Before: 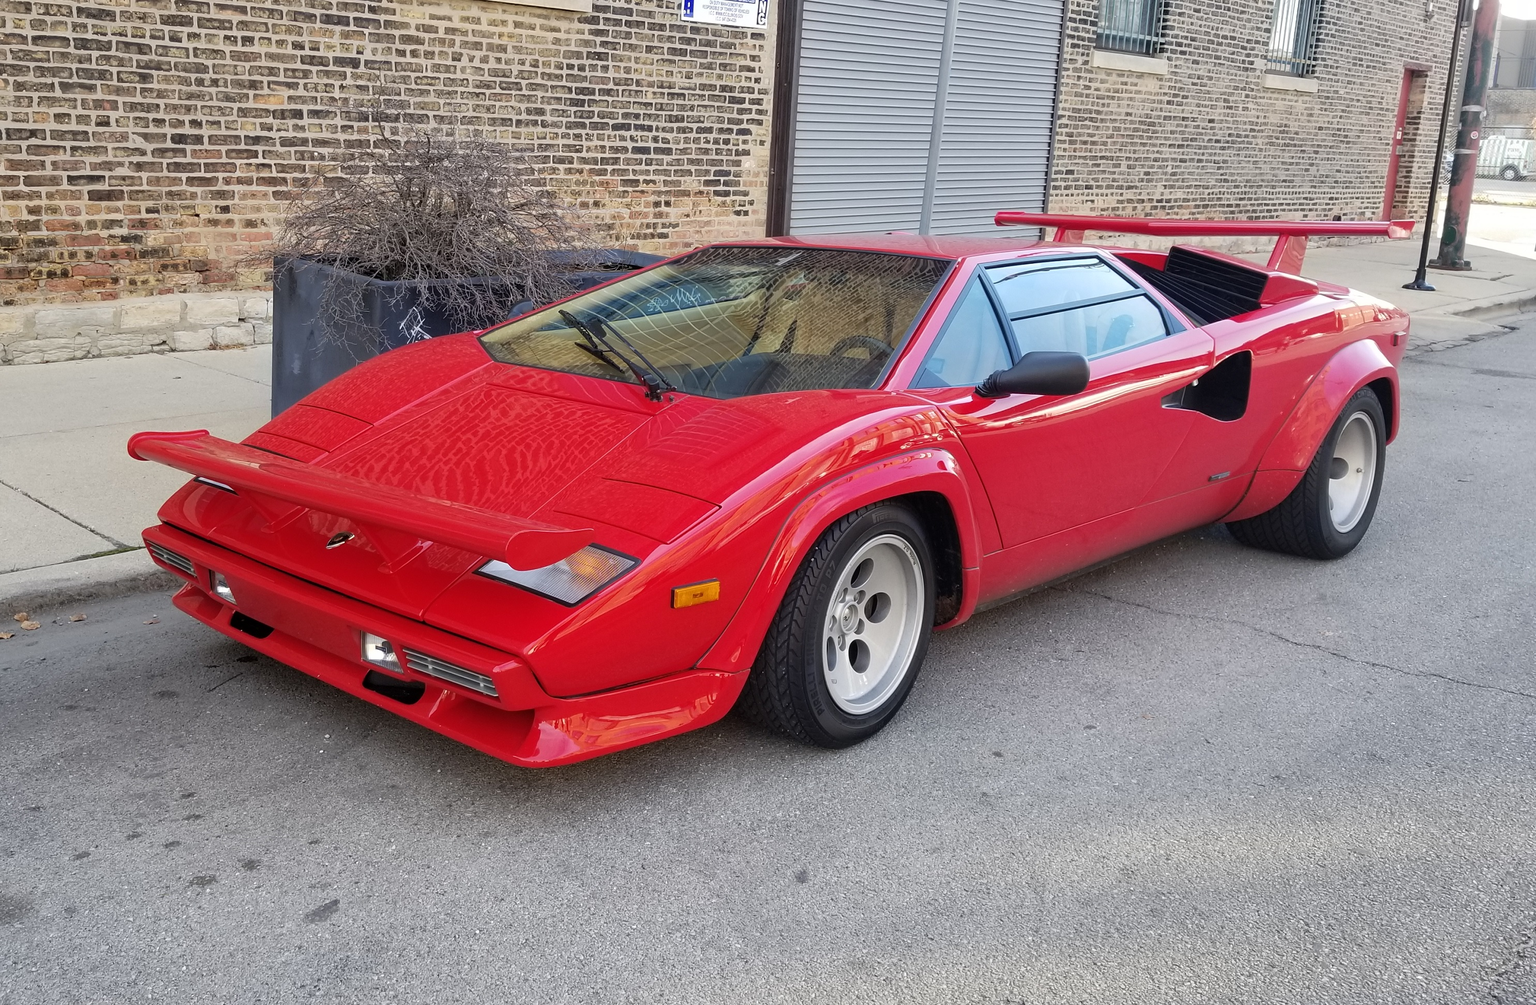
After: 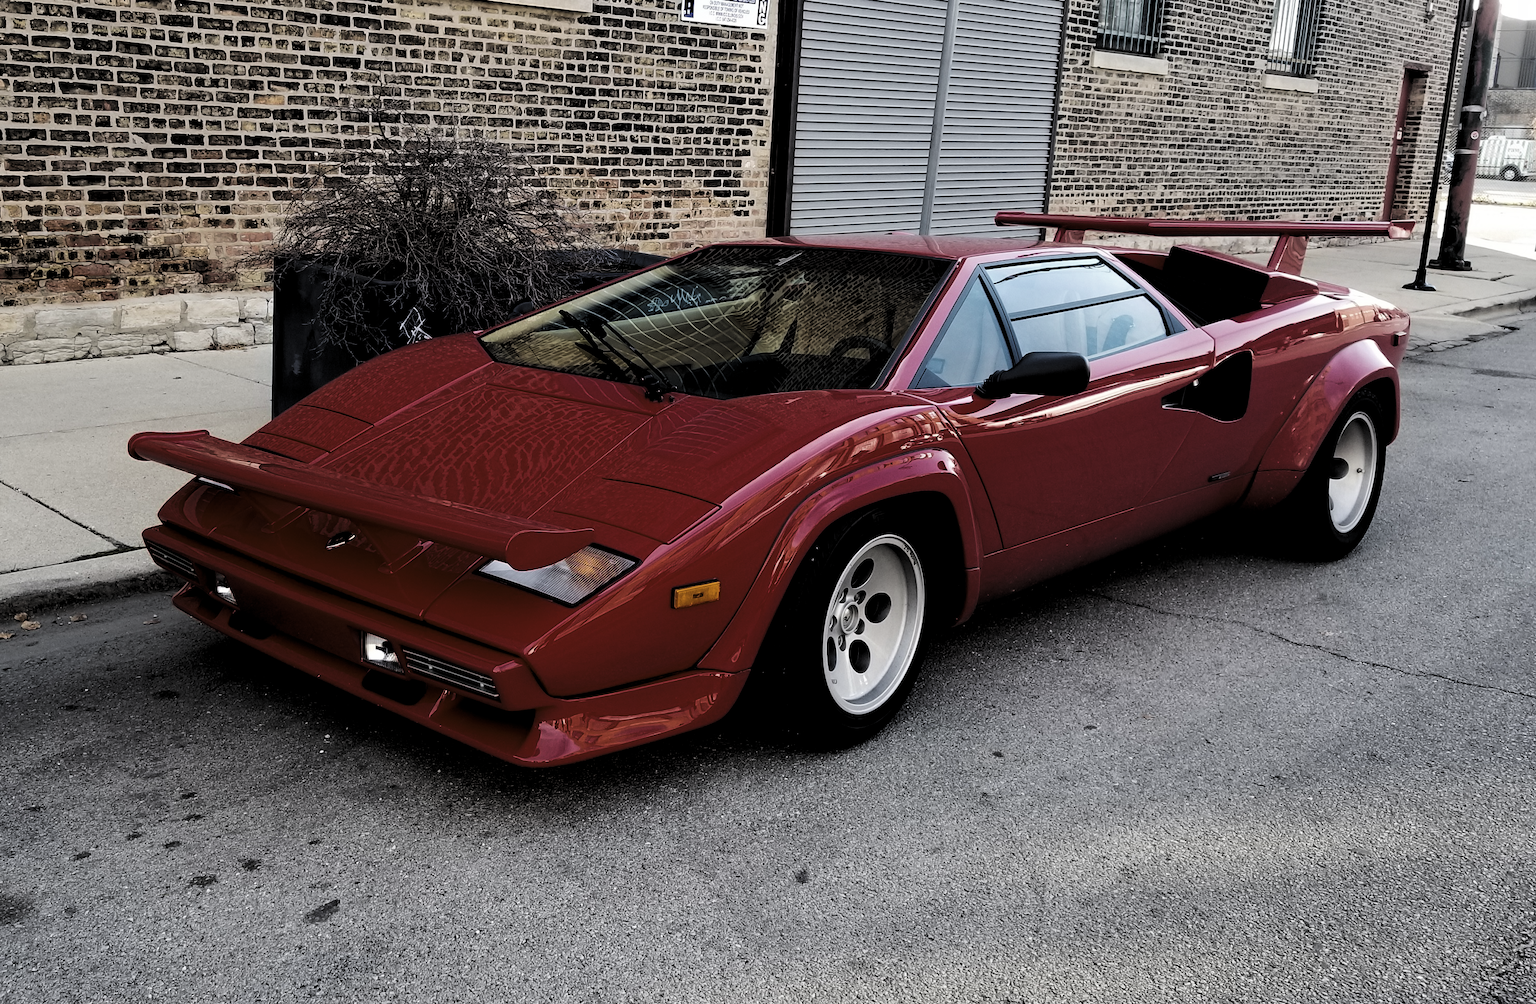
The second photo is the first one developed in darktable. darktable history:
filmic rgb: black relative exposure -5 EV, hardness 2.88, contrast 1.4, highlights saturation mix -30%
levels: mode automatic, black 8.58%, gray 59.42%, levels [0, 0.445, 1]
